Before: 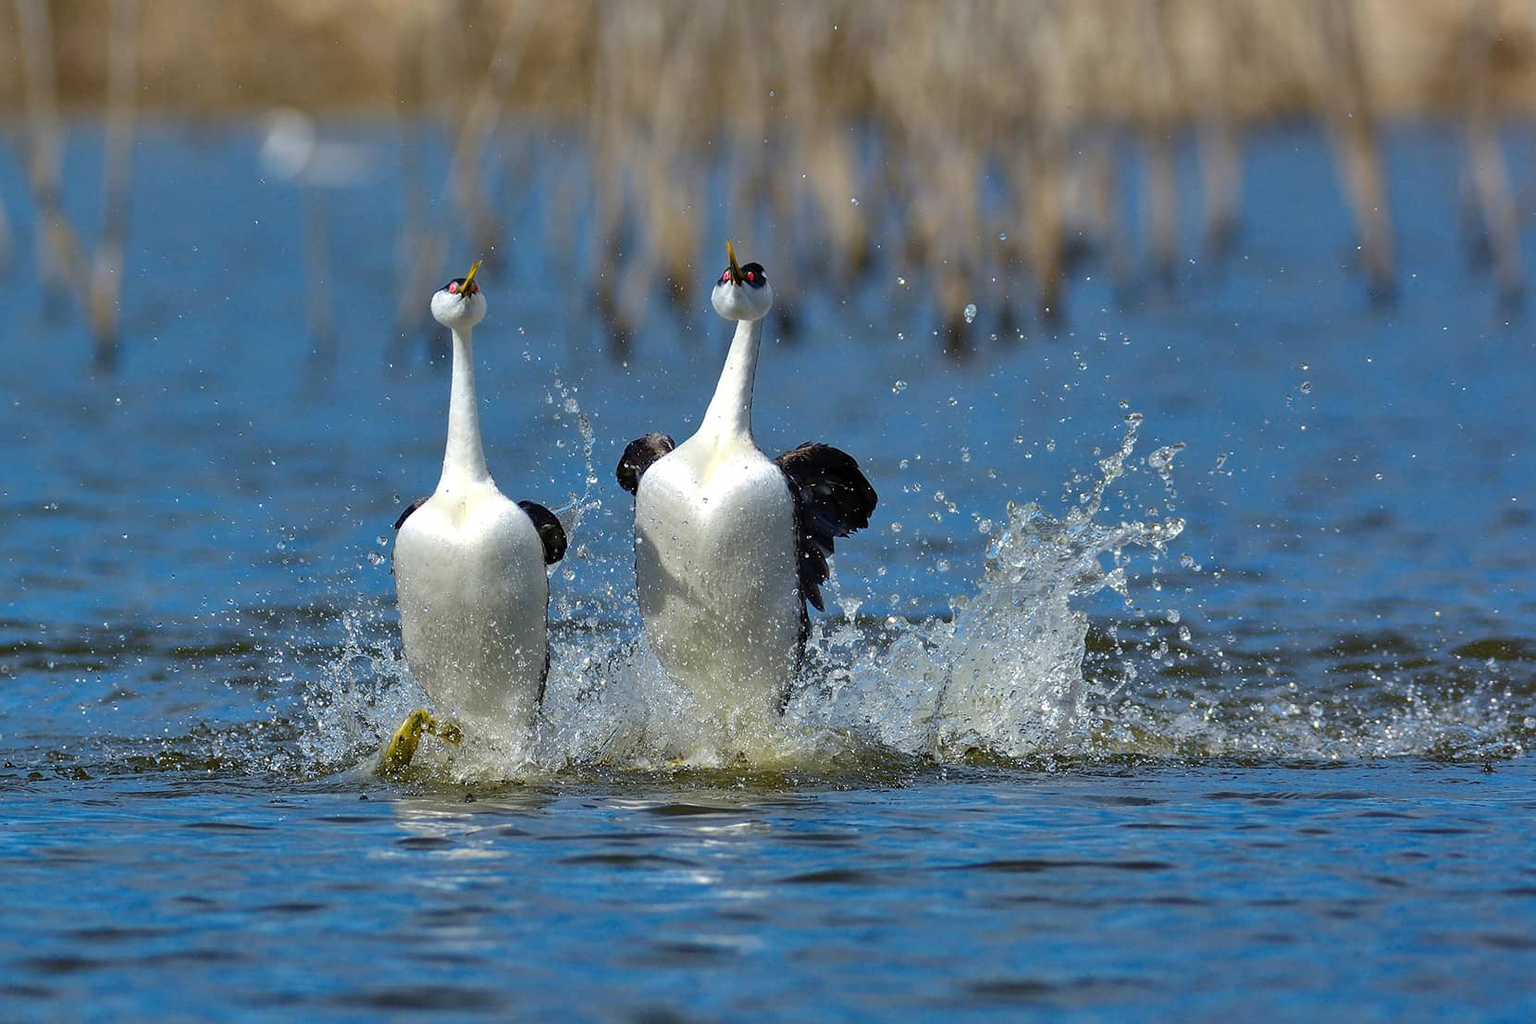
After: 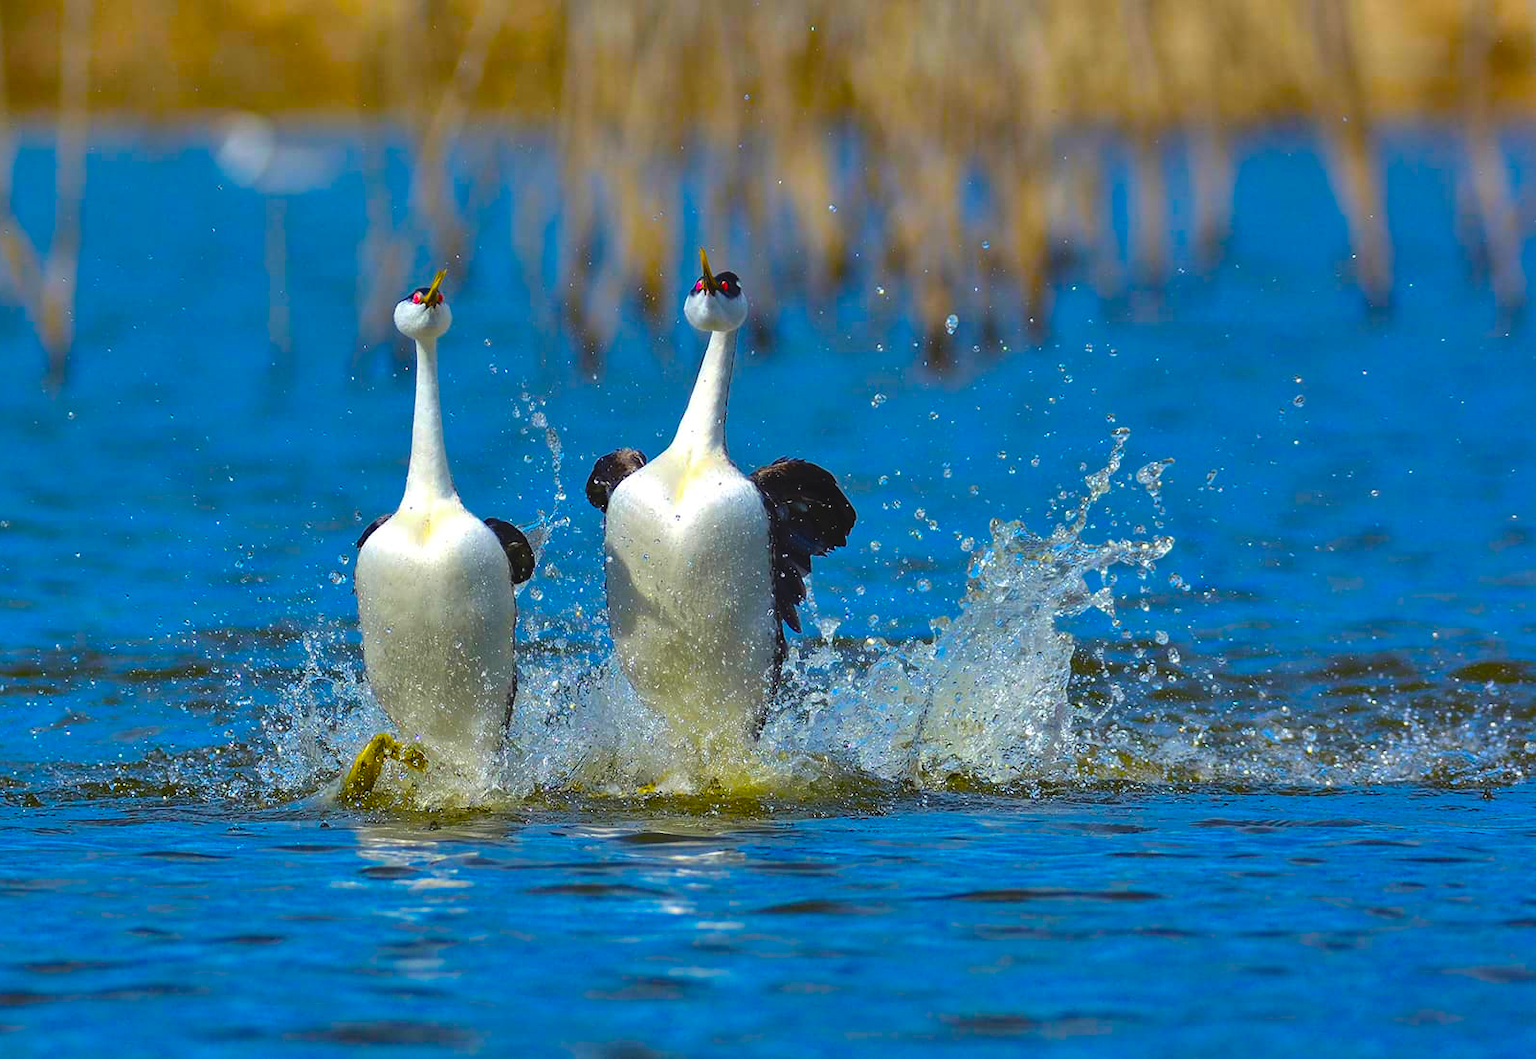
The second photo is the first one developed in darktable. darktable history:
color balance rgb: global offset › luminance 0.782%, perceptual saturation grading › global saturation 65.373%, perceptual saturation grading › highlights 49.457%, perceptual saturation grading › shadows 29.943%, global vibrance 20%
crop and rotate: left 3.285%
